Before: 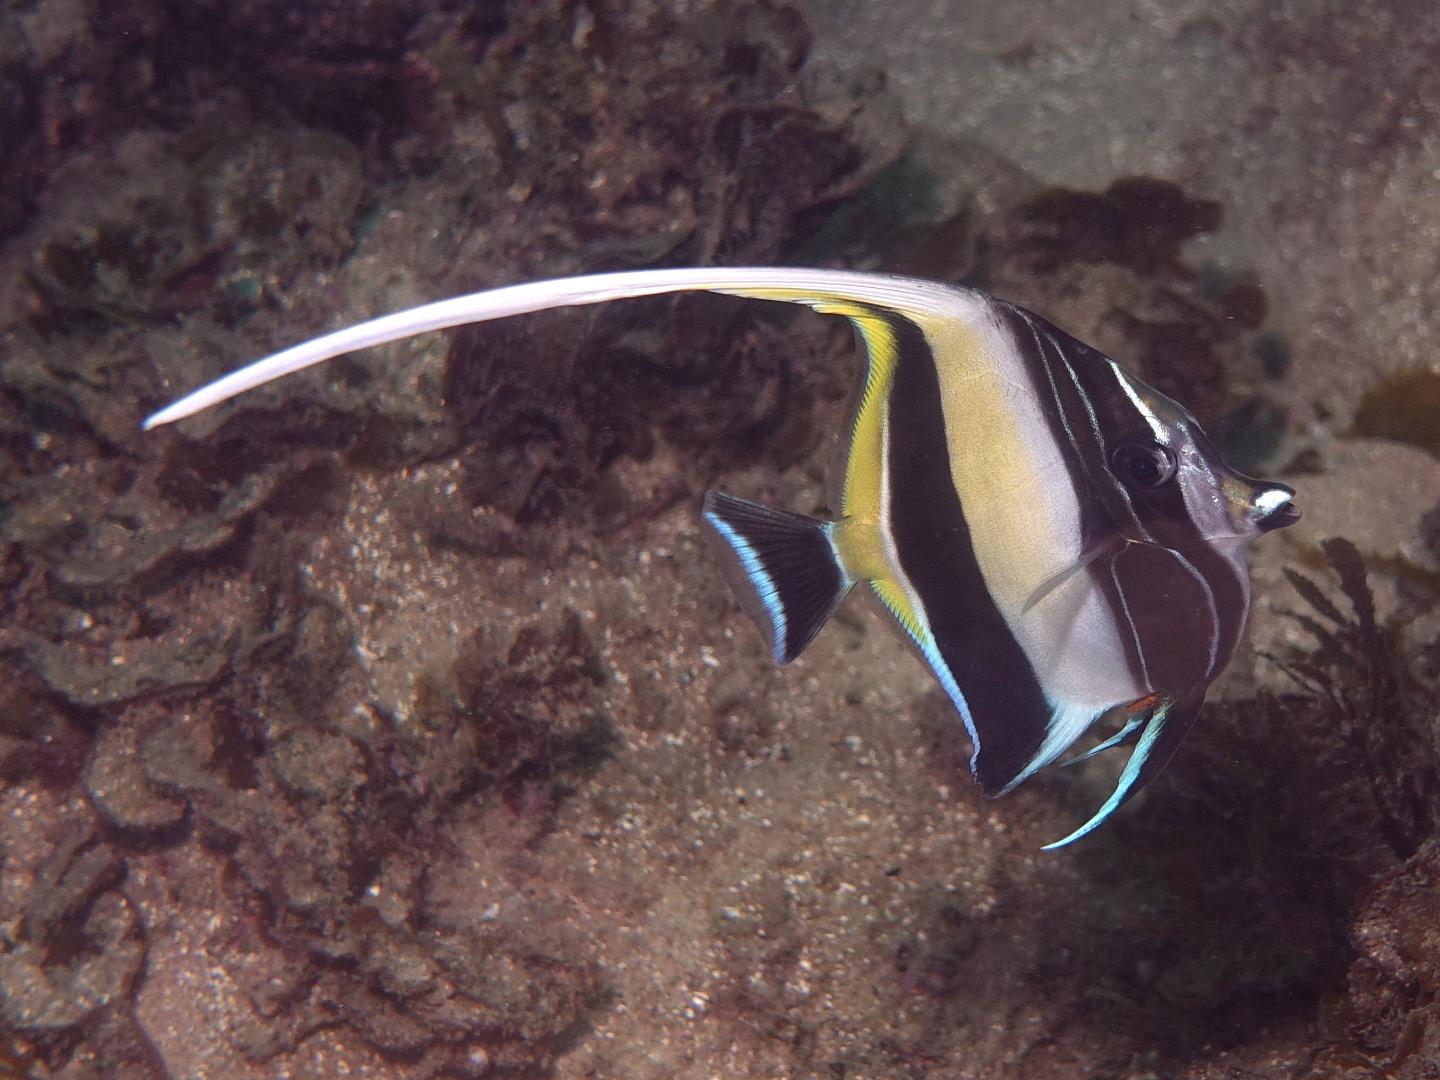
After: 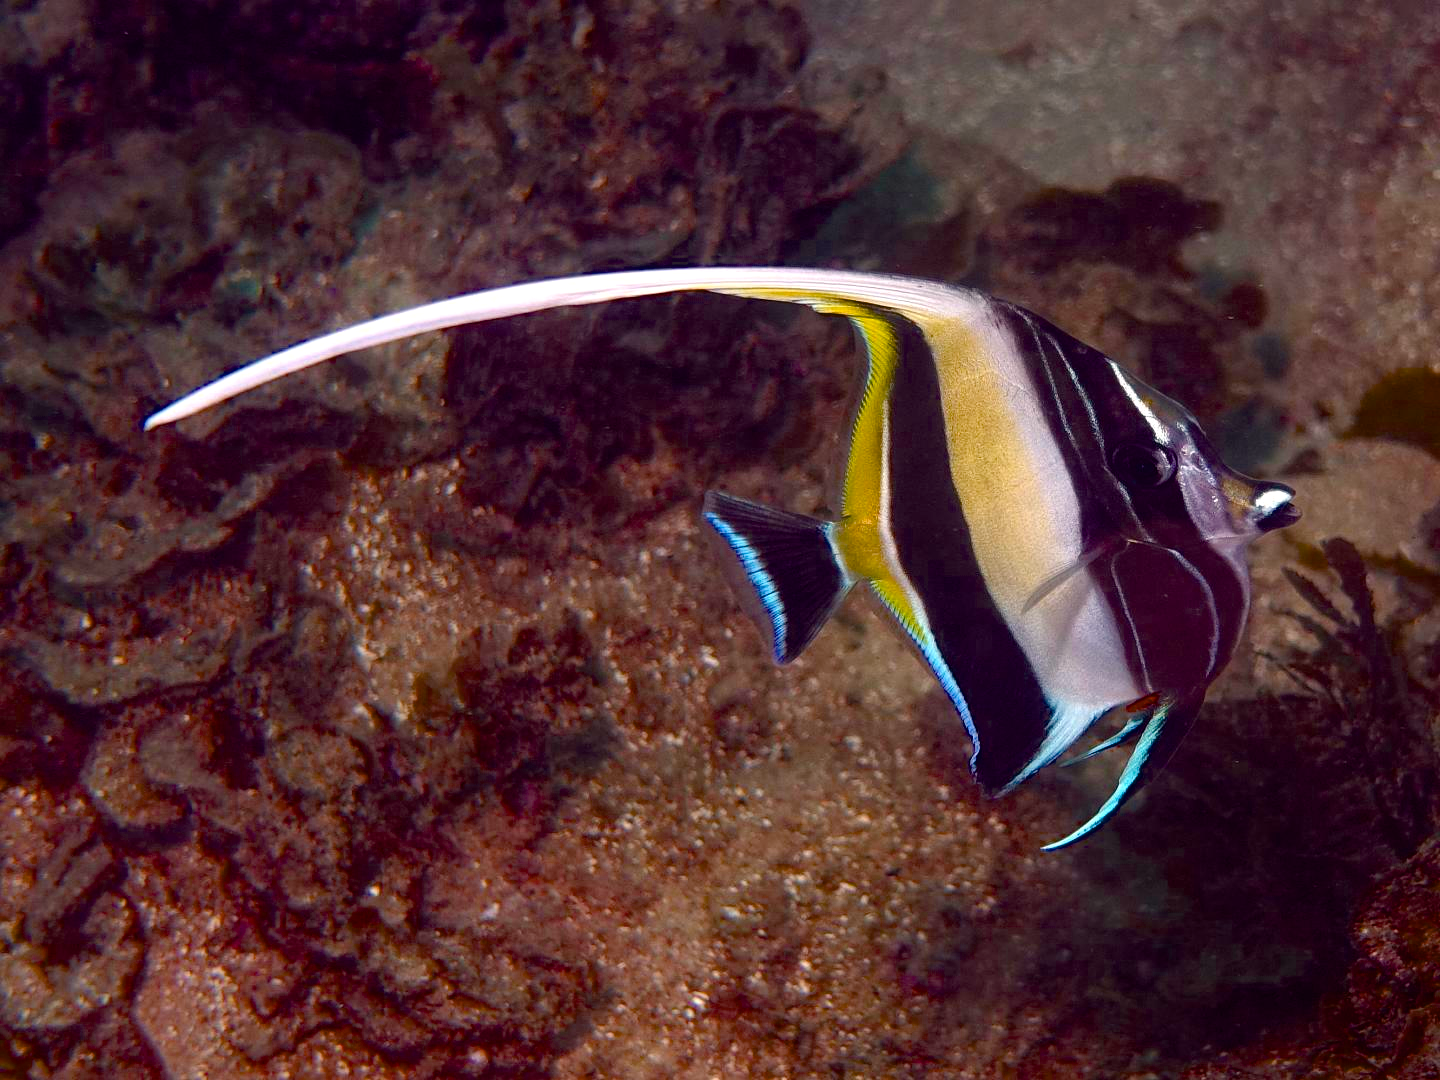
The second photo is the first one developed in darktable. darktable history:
color balance rgb: highlights gain › chroma 1.131%, highlights gain › hue 60.14°, linear chroma grading › global chroma 19.009%, perceptual saturation grading › global saturation 34.979%, perceptual saturation grading › highlights -25.36%, perceptual saturation grading › shadows 49.937%, global vibrance 6.521%, contrast 12.541%, saturation formula JzAzBz (2021)
exposure: exposure -0.156 EV, compensate exposure bias true, compensate highlight preservation false
